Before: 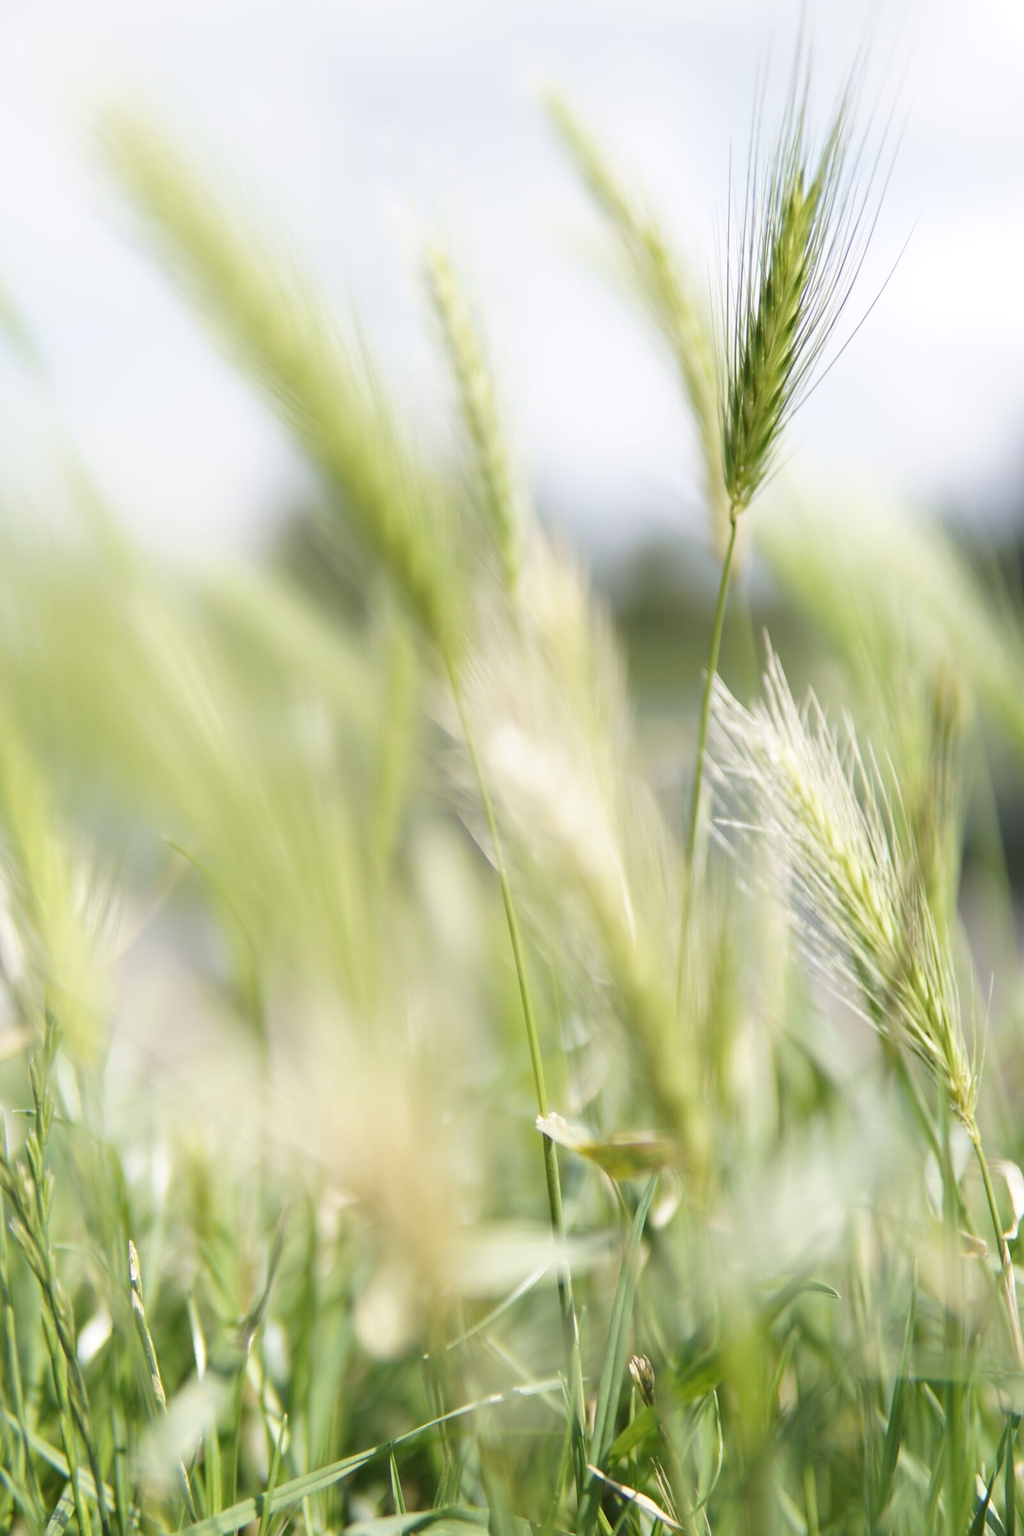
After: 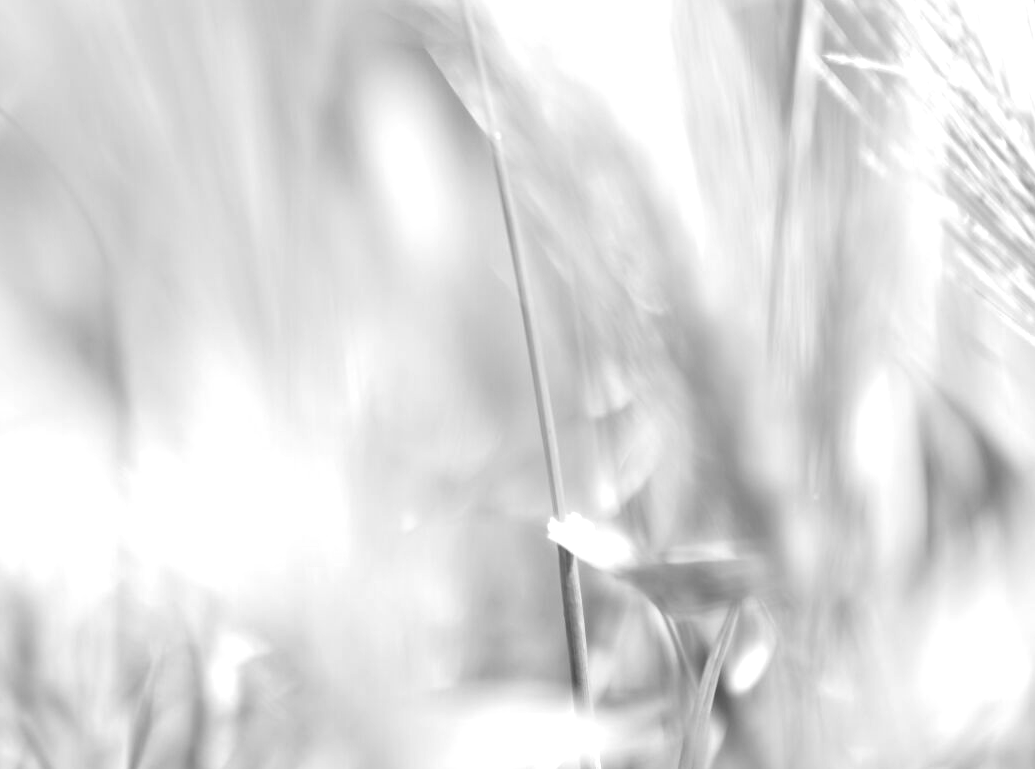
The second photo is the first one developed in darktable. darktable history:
color zones: curves: ch0 [(0.004, 0.588) (0.116, 0.636) (0.259, 0.476) (0.423, 0.464) (0.75, 0.5)]; ch1 [(0, 0) (0.143, 0) (0.286, 0) (0.429, 0) (0.571, 0) (0.714, 0) (0.857, 0)]
crop: left 18.144%, top 51.053%, right 17.116%, bottom 16.902%
exposure: exposure 0.601 EV, compensate highlight preservation false
